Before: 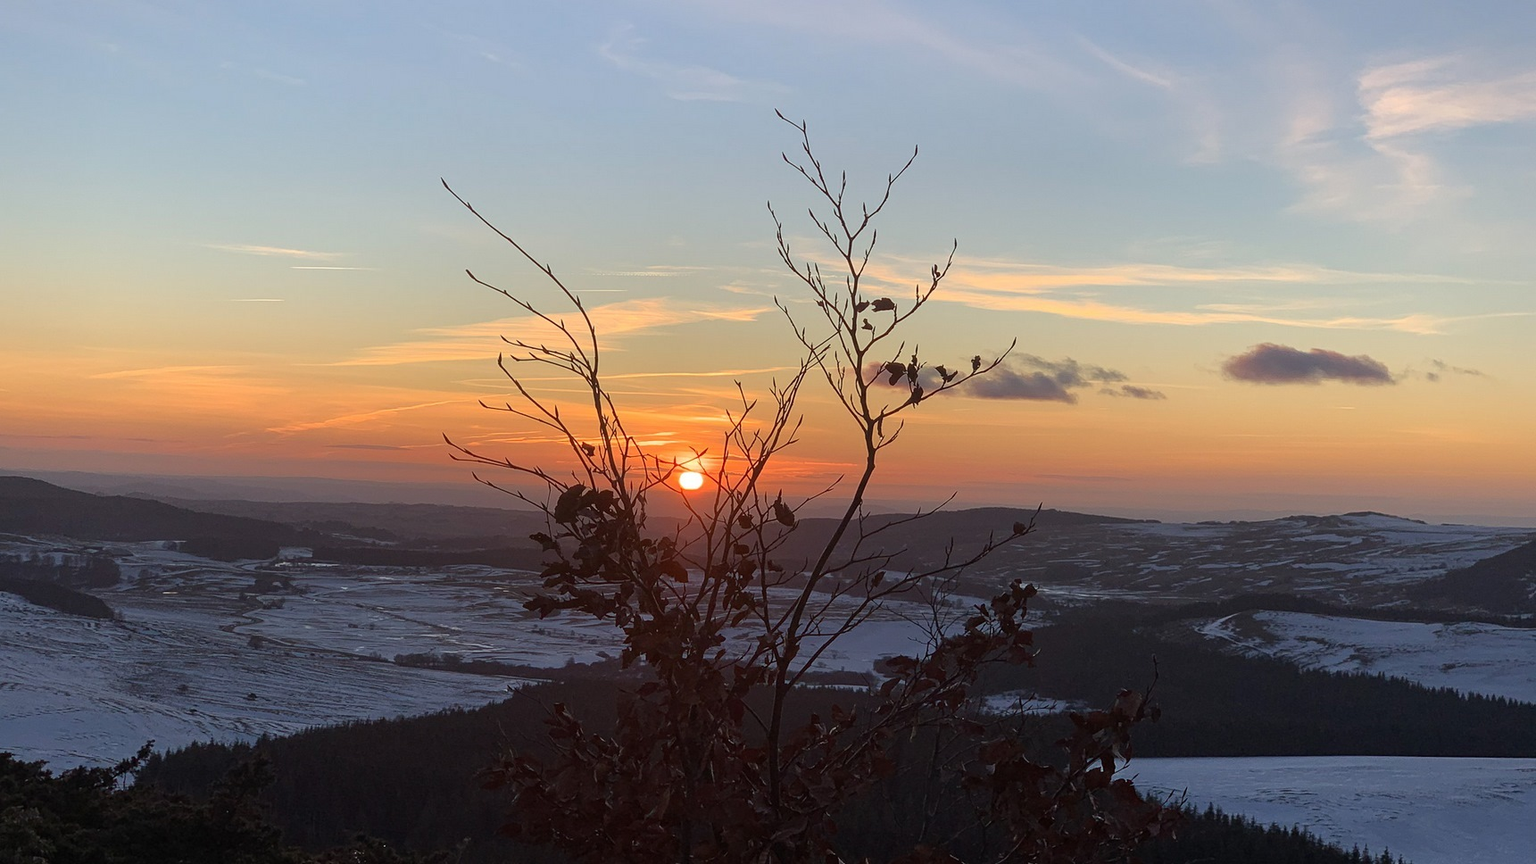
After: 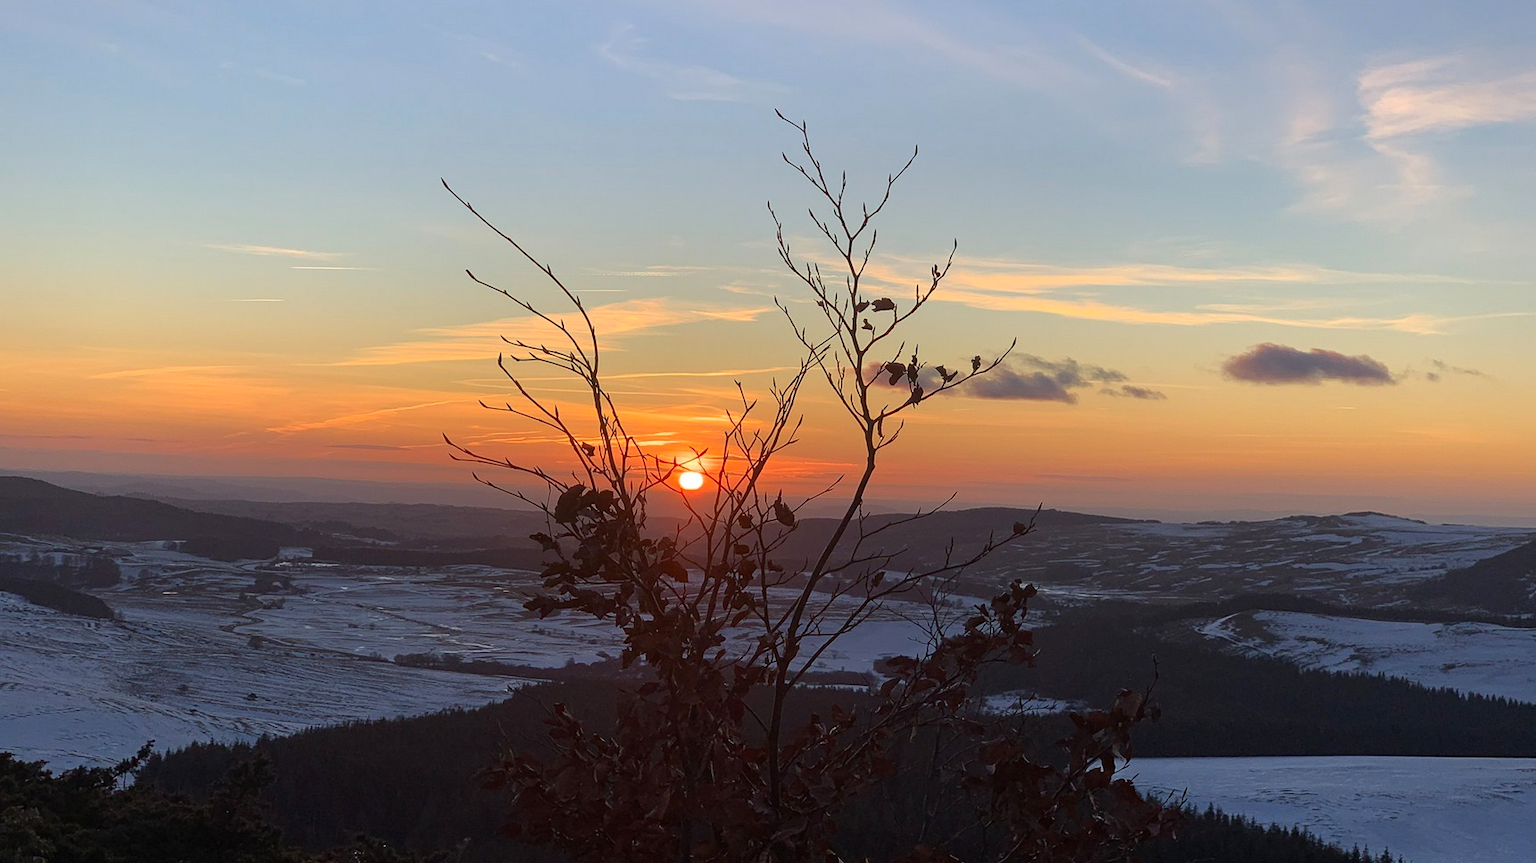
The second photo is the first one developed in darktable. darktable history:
contrast brightness saturation: saturation 0.129
